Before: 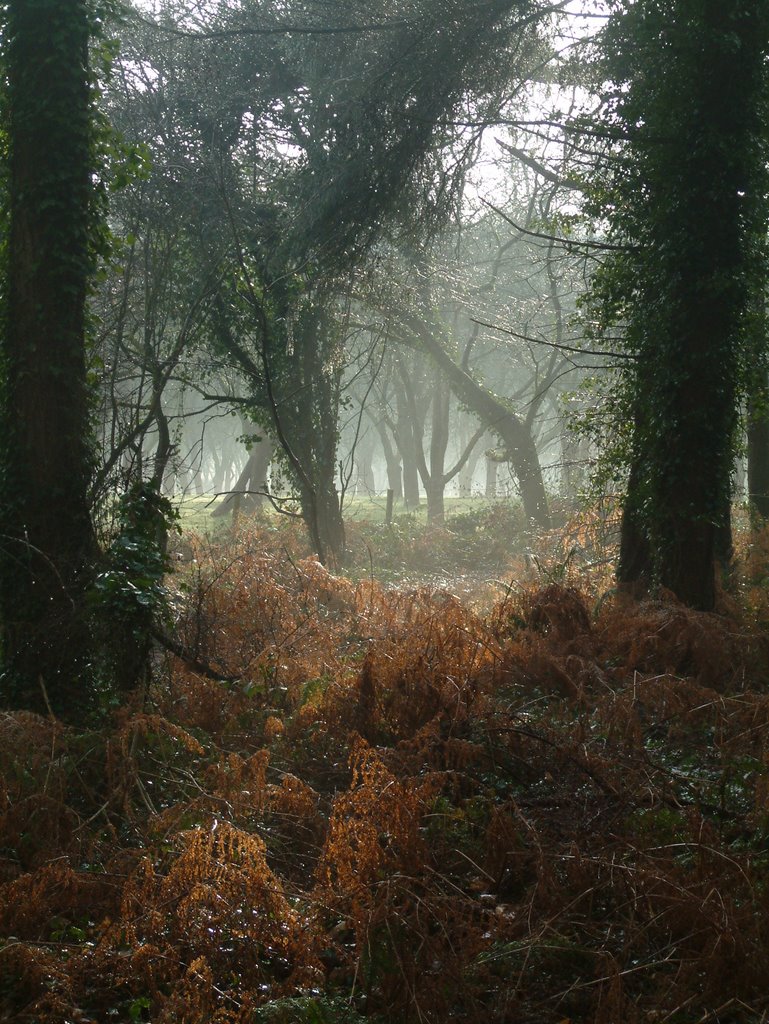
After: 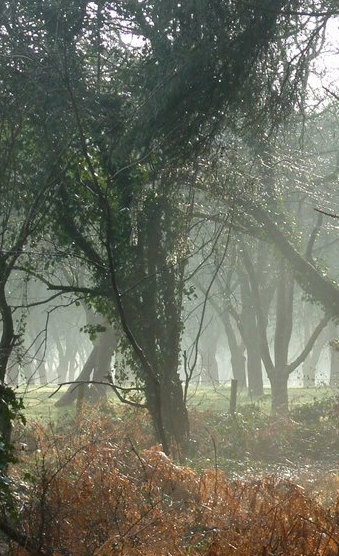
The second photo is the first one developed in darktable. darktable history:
crop: left 20.349%, top 10.745%, right 35.482%, bottom 34.899%
